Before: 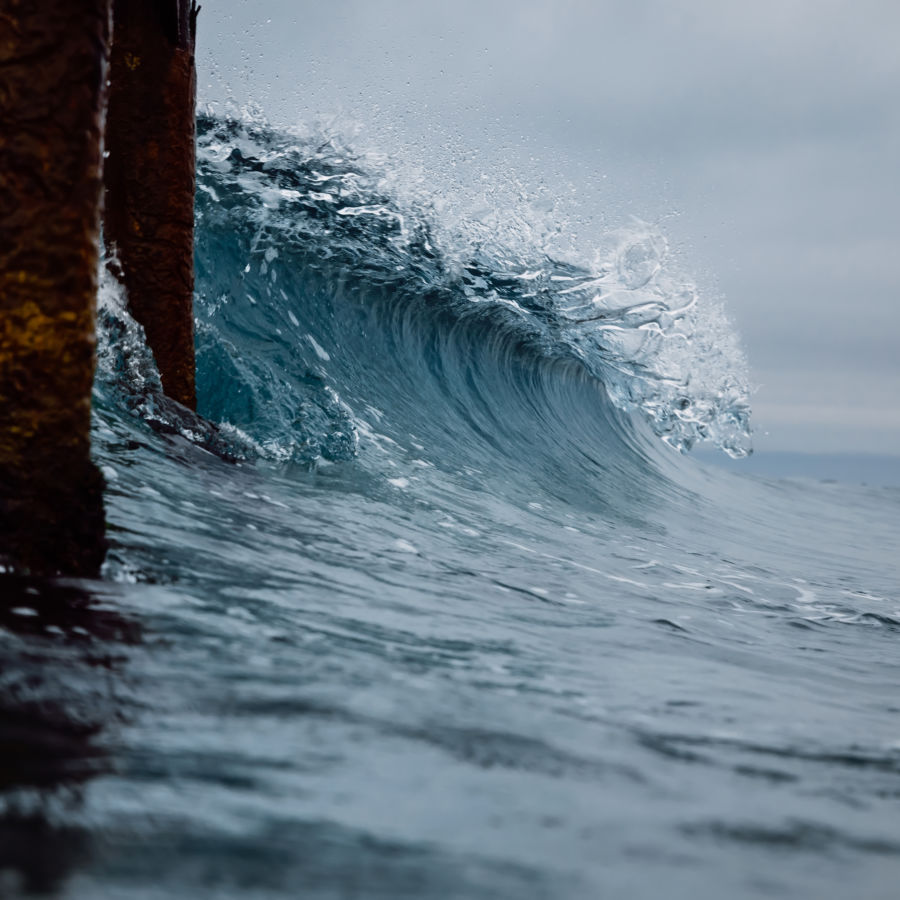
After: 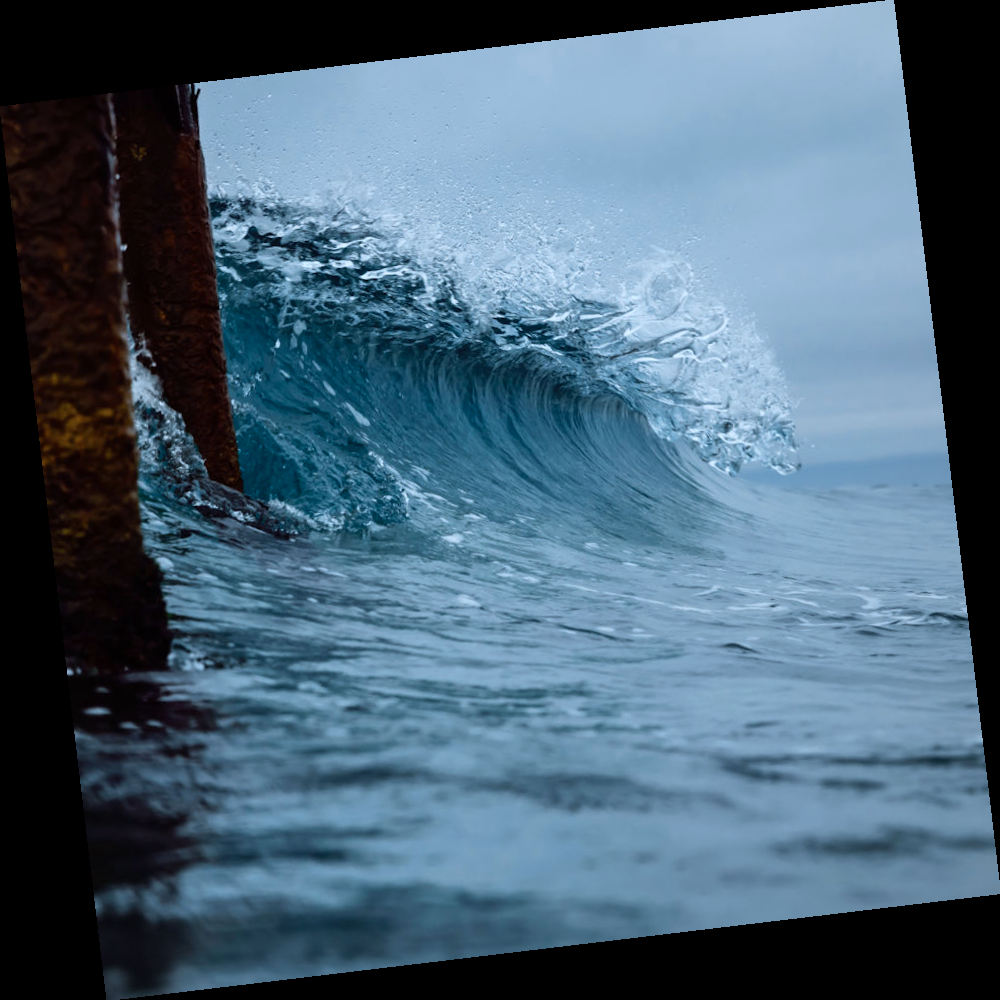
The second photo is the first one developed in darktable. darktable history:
rotate and perspective: rotation -6.83°, automatic cropping off
color calibration: illuminant F (fluorescent), F source F9 (Cool White Deluxe 4150 K) – high CRI, x 0.374, y 0.373, temperature 4158.34 K
